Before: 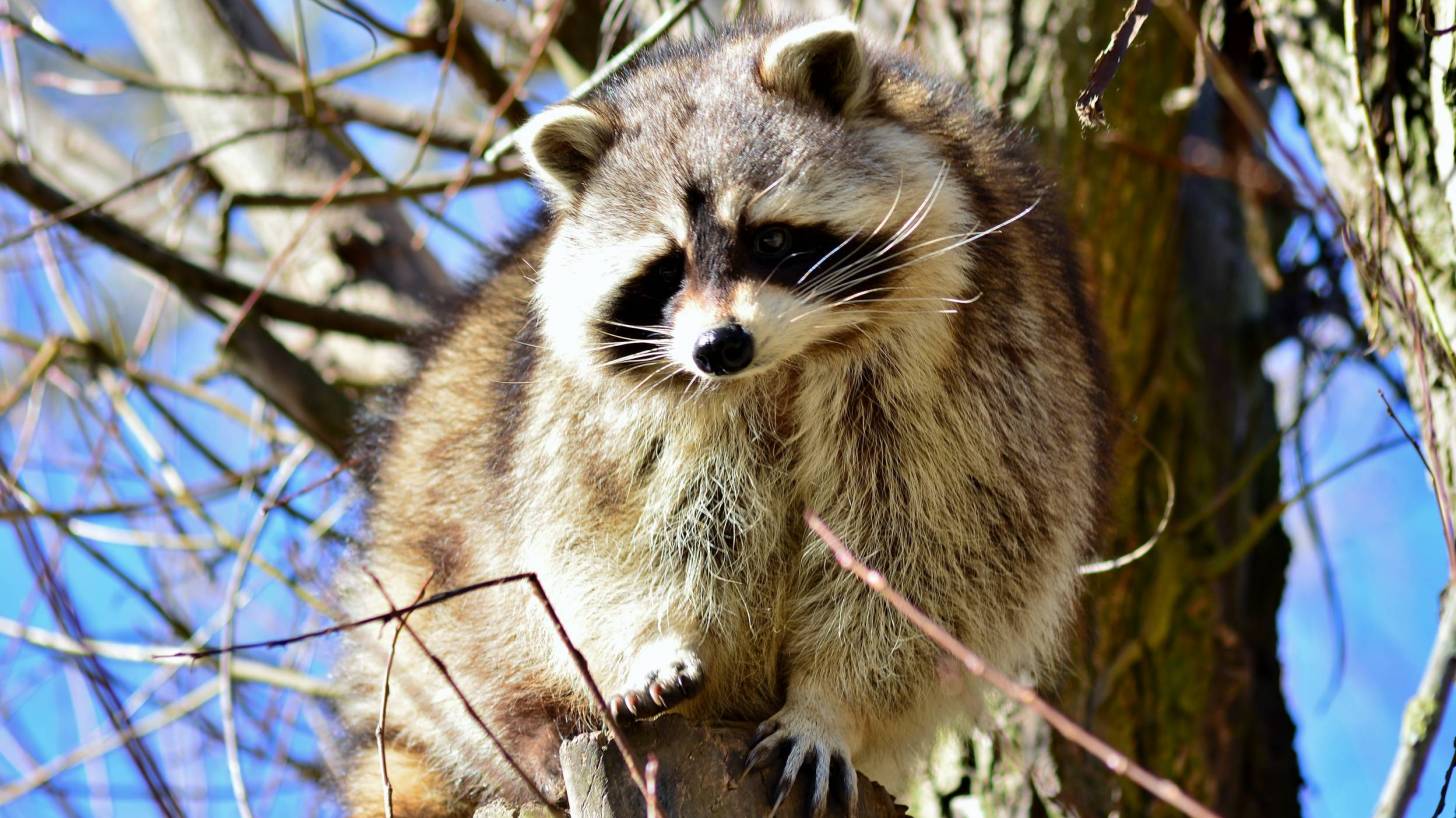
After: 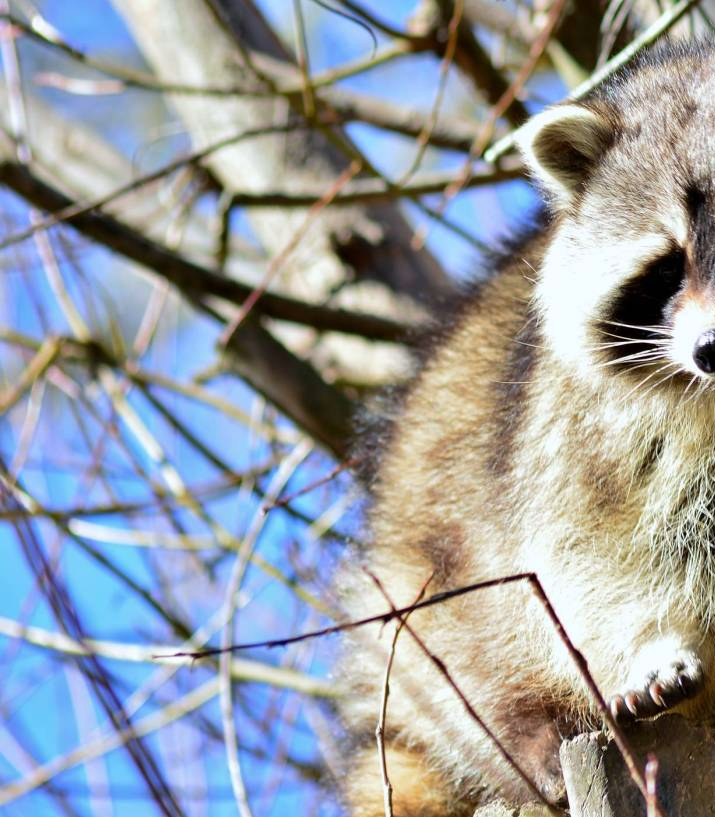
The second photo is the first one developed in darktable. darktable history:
white balance: red 0.982, blue 1.018
crop and rotate: left 0%, top 0%, right 50.845%
